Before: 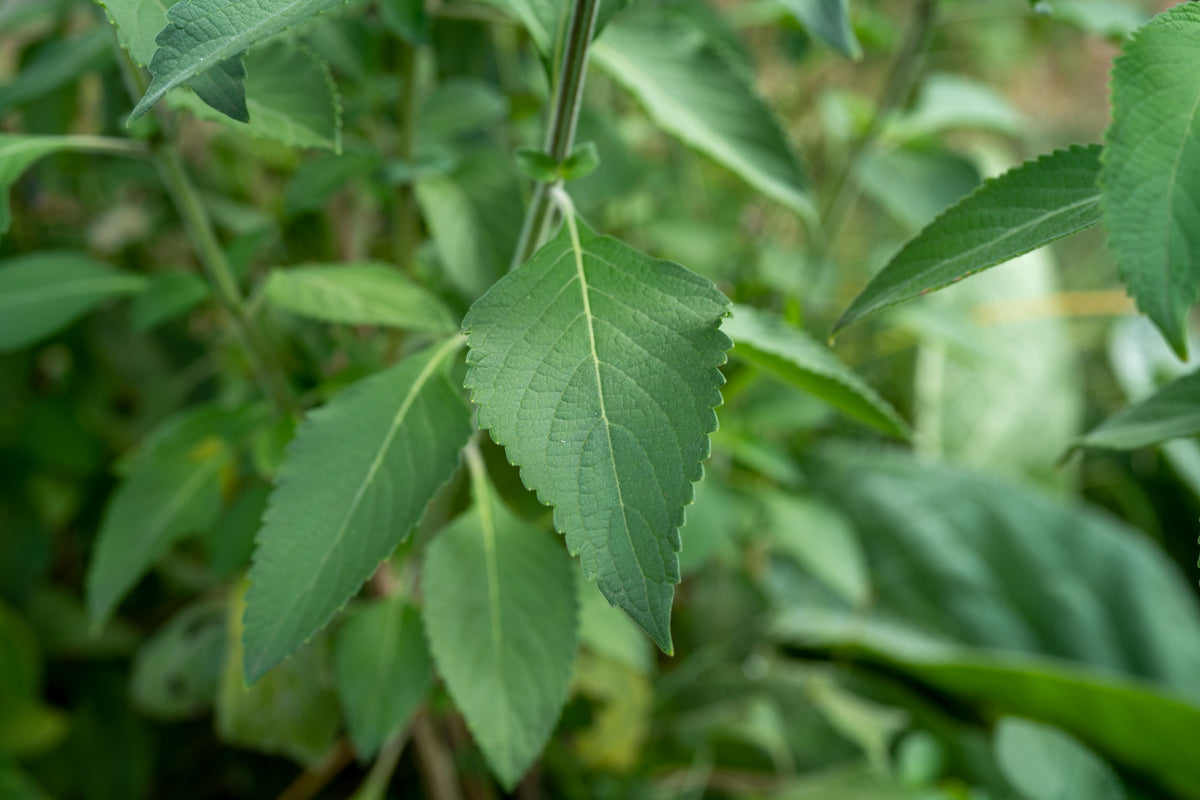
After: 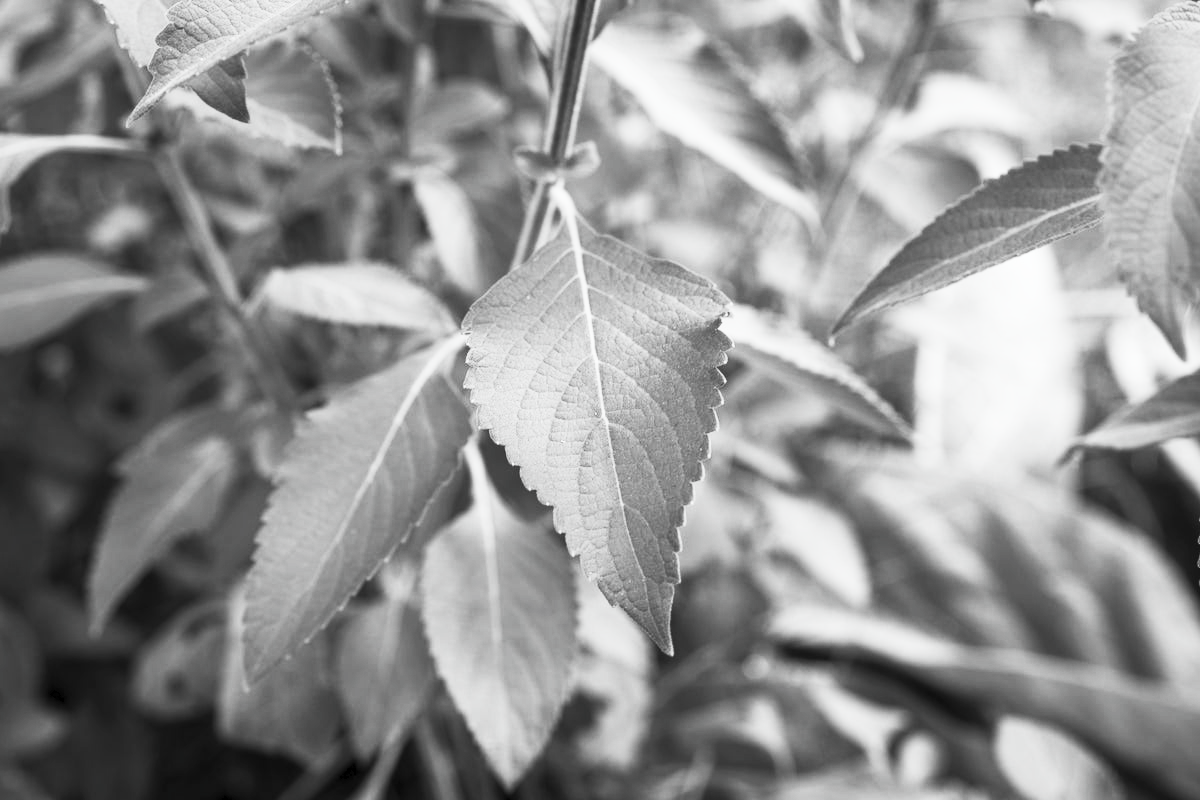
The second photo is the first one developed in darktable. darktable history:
contrast brightness saturation: contrast 0.53, brightness 0.47, saturation -1
color correction: highlights a* -0.182, highlights b* -0.124
color calibration: illuminant custom, x 0.39, y 0.392, temperature 3856.94 K
